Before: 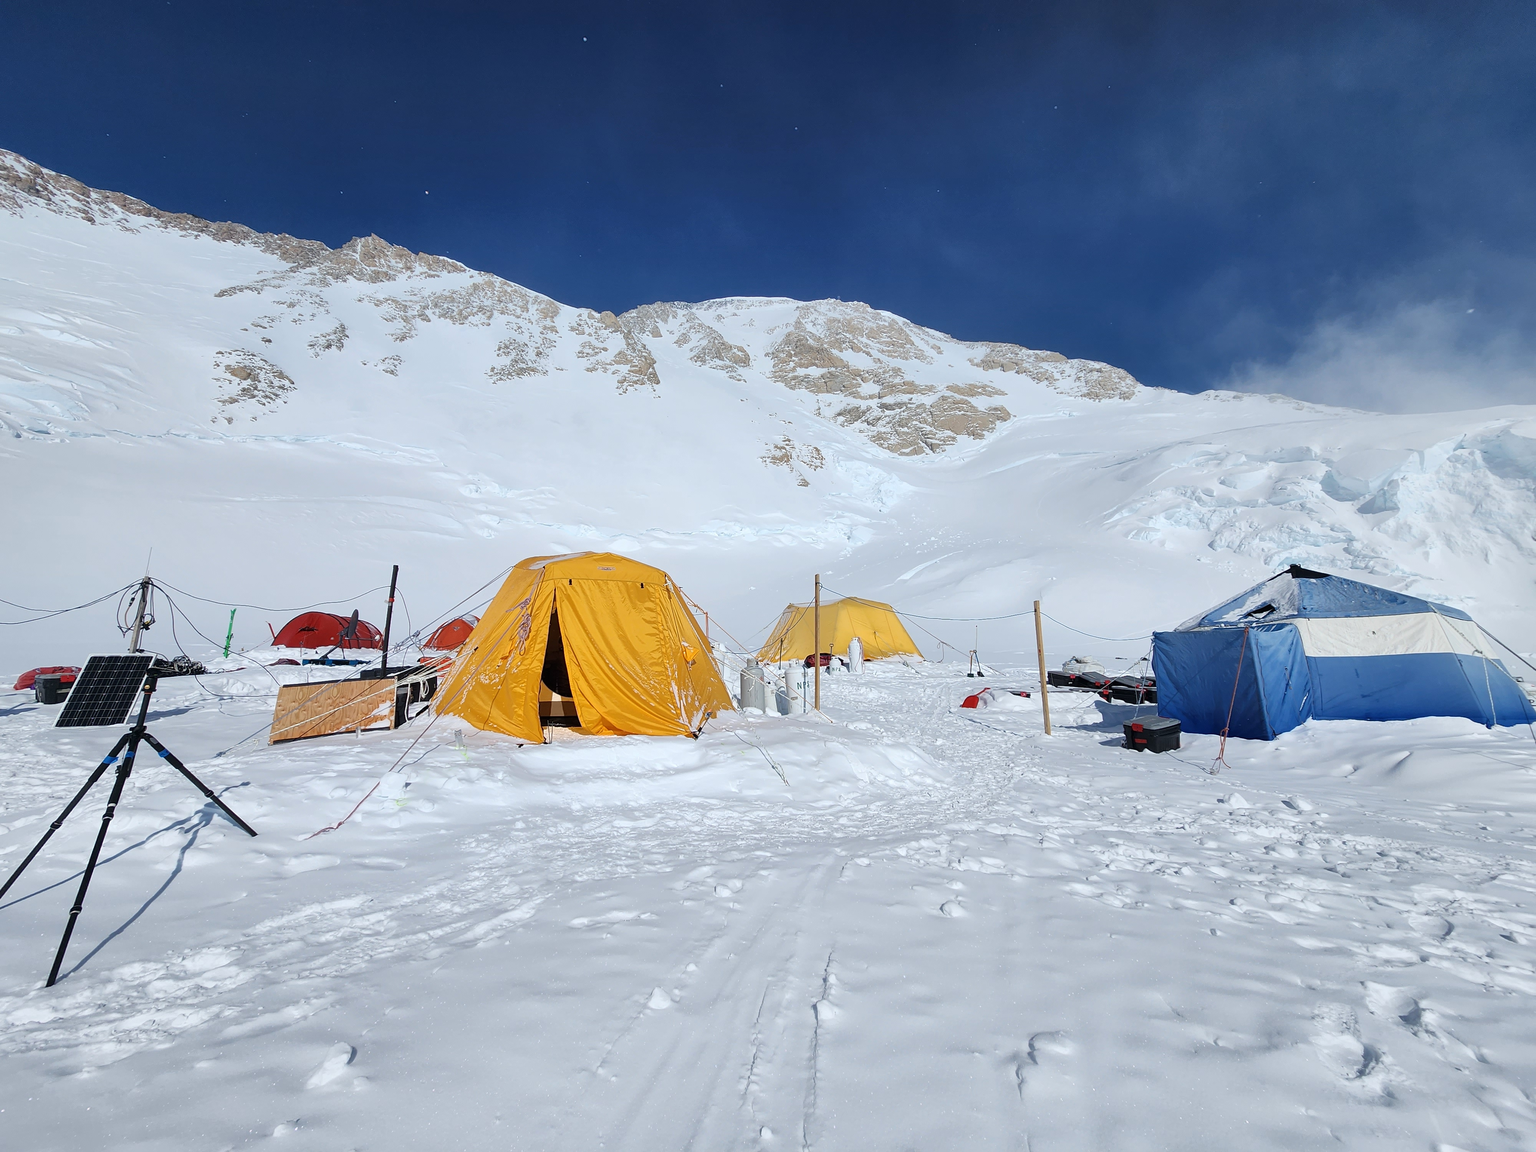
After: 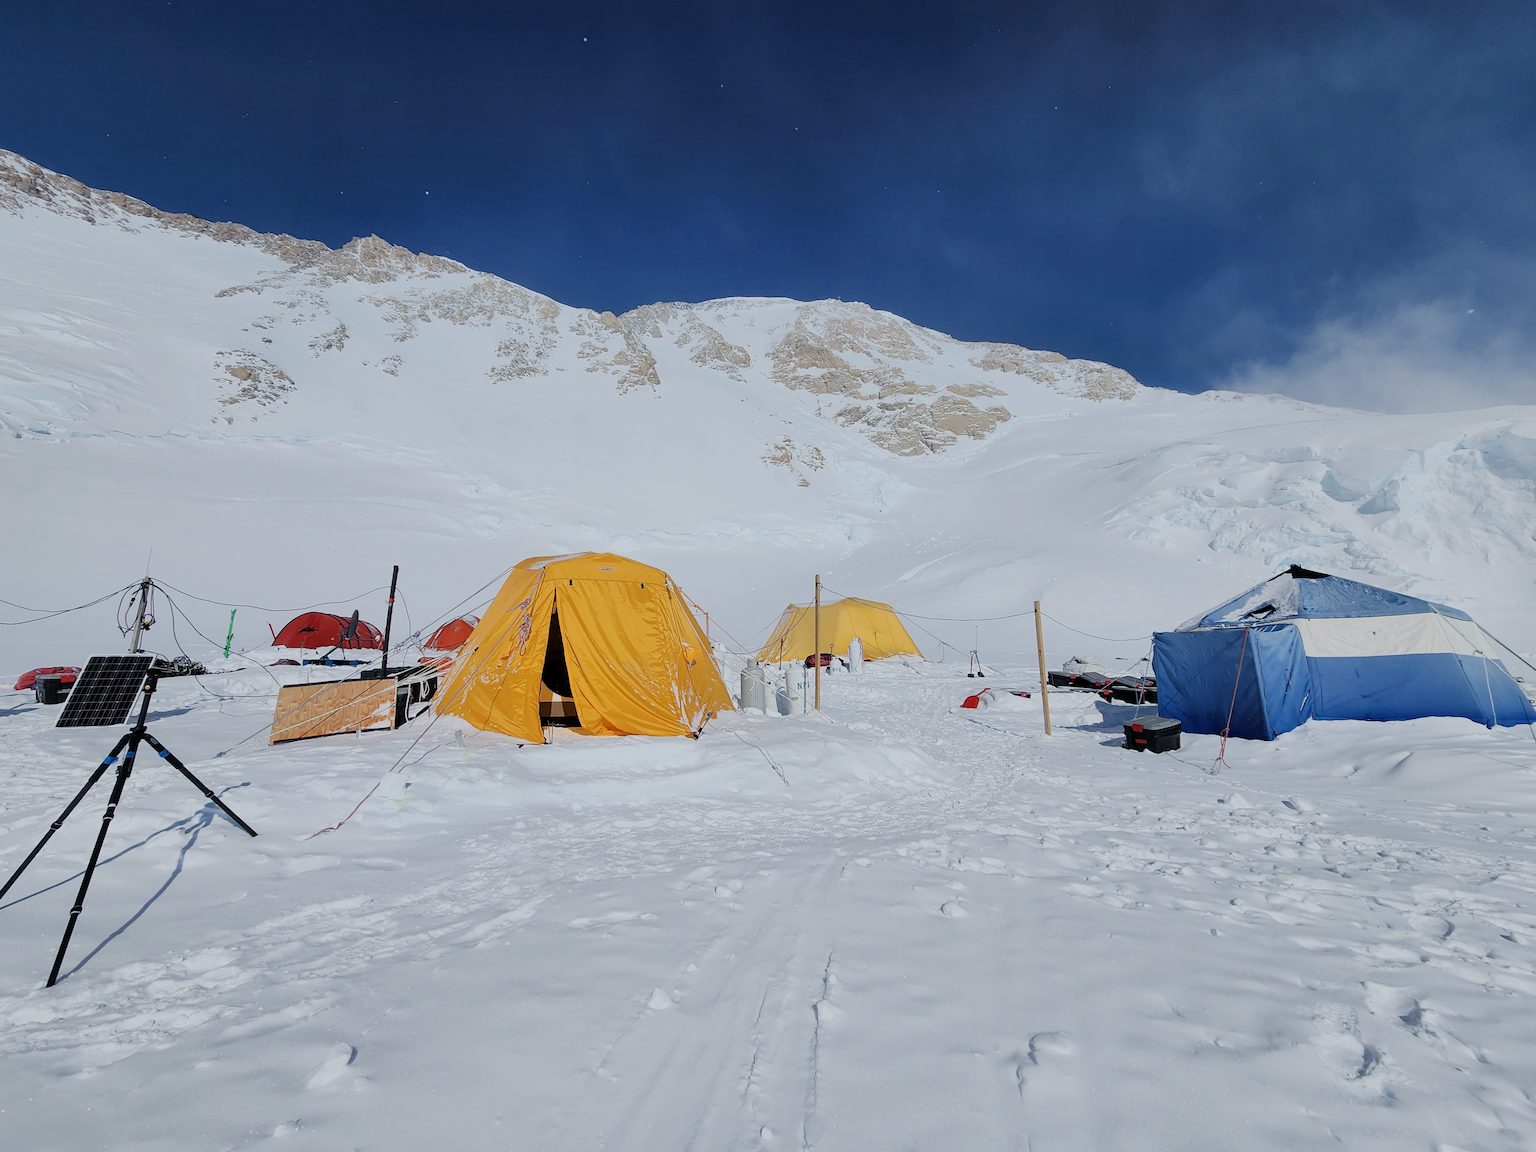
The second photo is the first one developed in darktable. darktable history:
filmic rgb: black relative exposure -7.65 EV, white relative exposure 4.56 EV, threshold 5.98 EV, hardness 3.61, enable highlight reconstruction true
